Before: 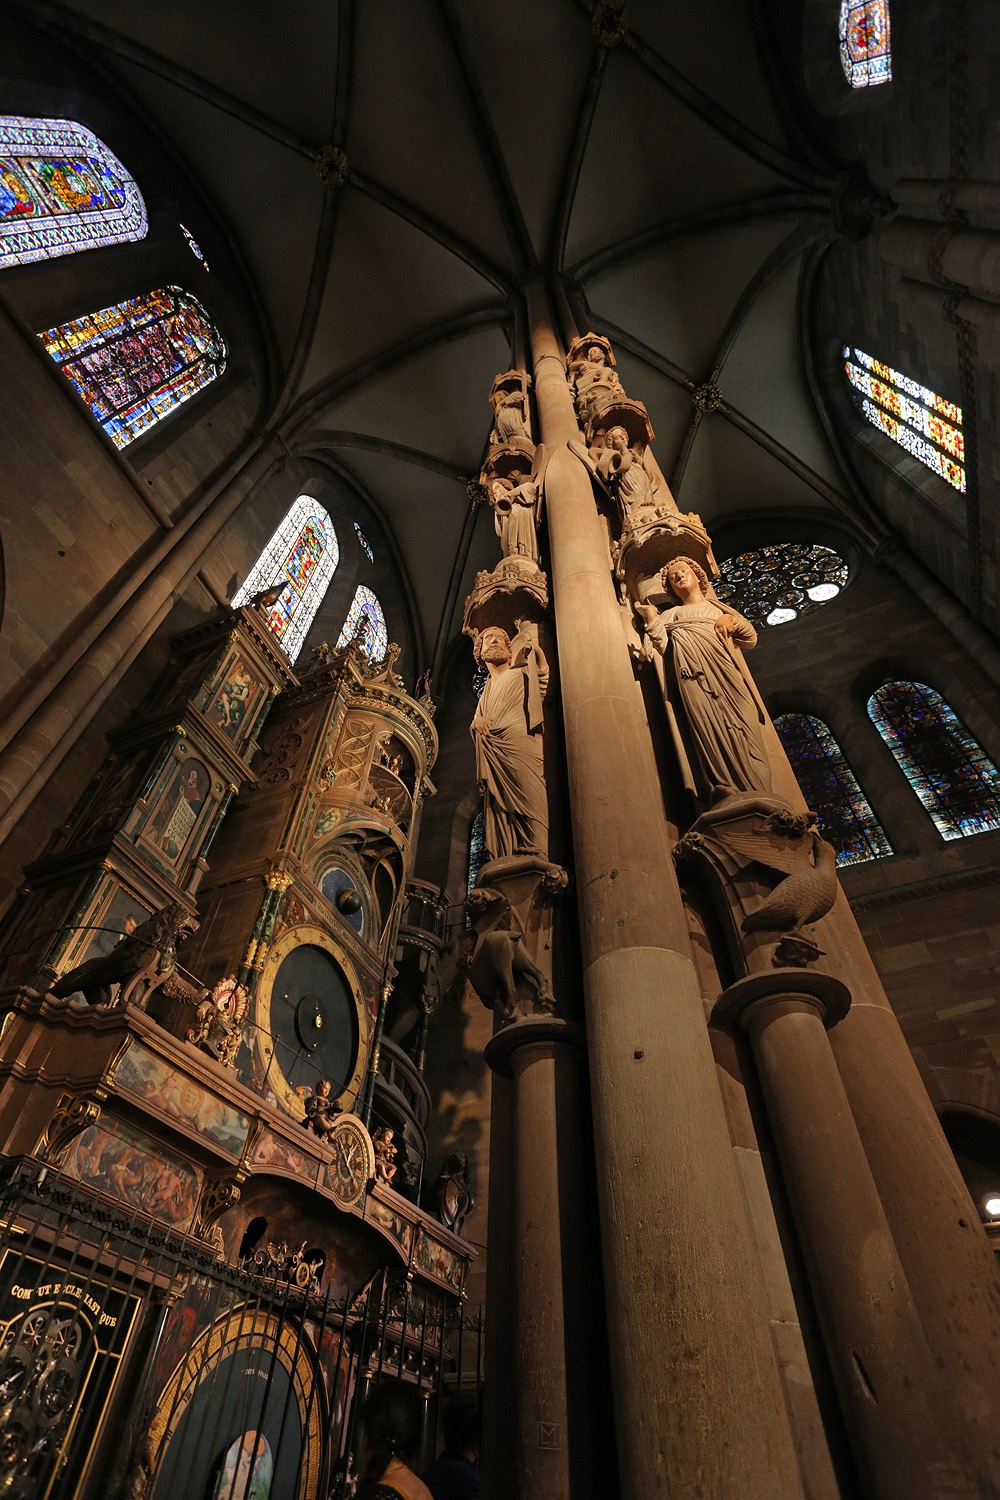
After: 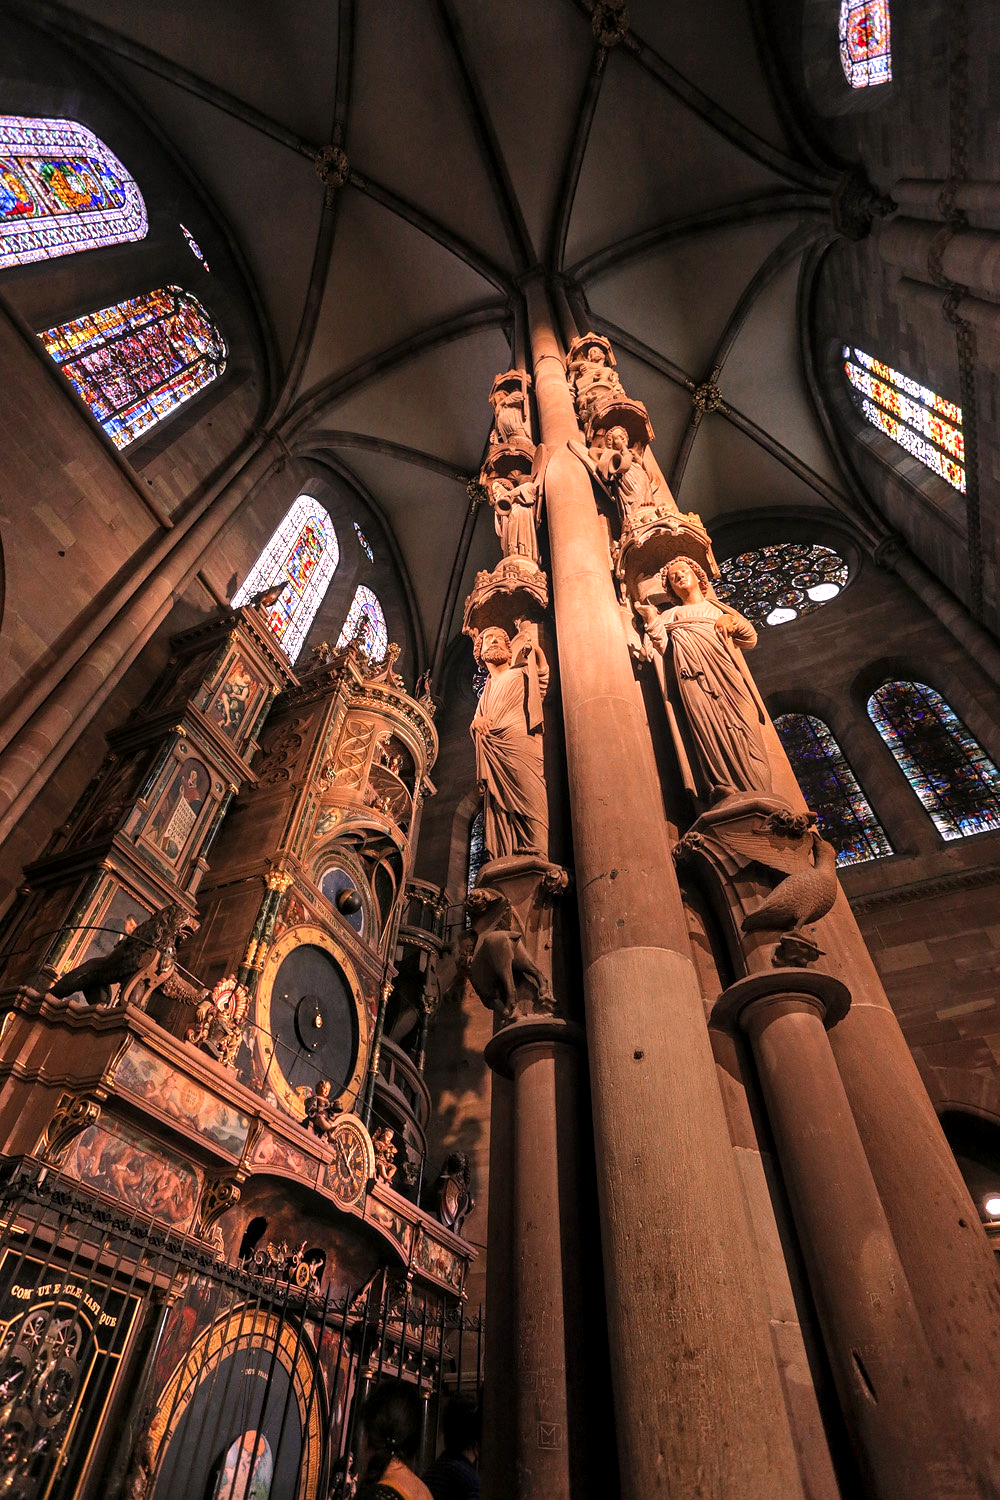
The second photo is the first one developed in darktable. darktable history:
color balance rgb: on, module defaults
local contrast: on, module defaults
white balance: red 1.188, blue 1.11
exposure: exposure 0.559 EV
